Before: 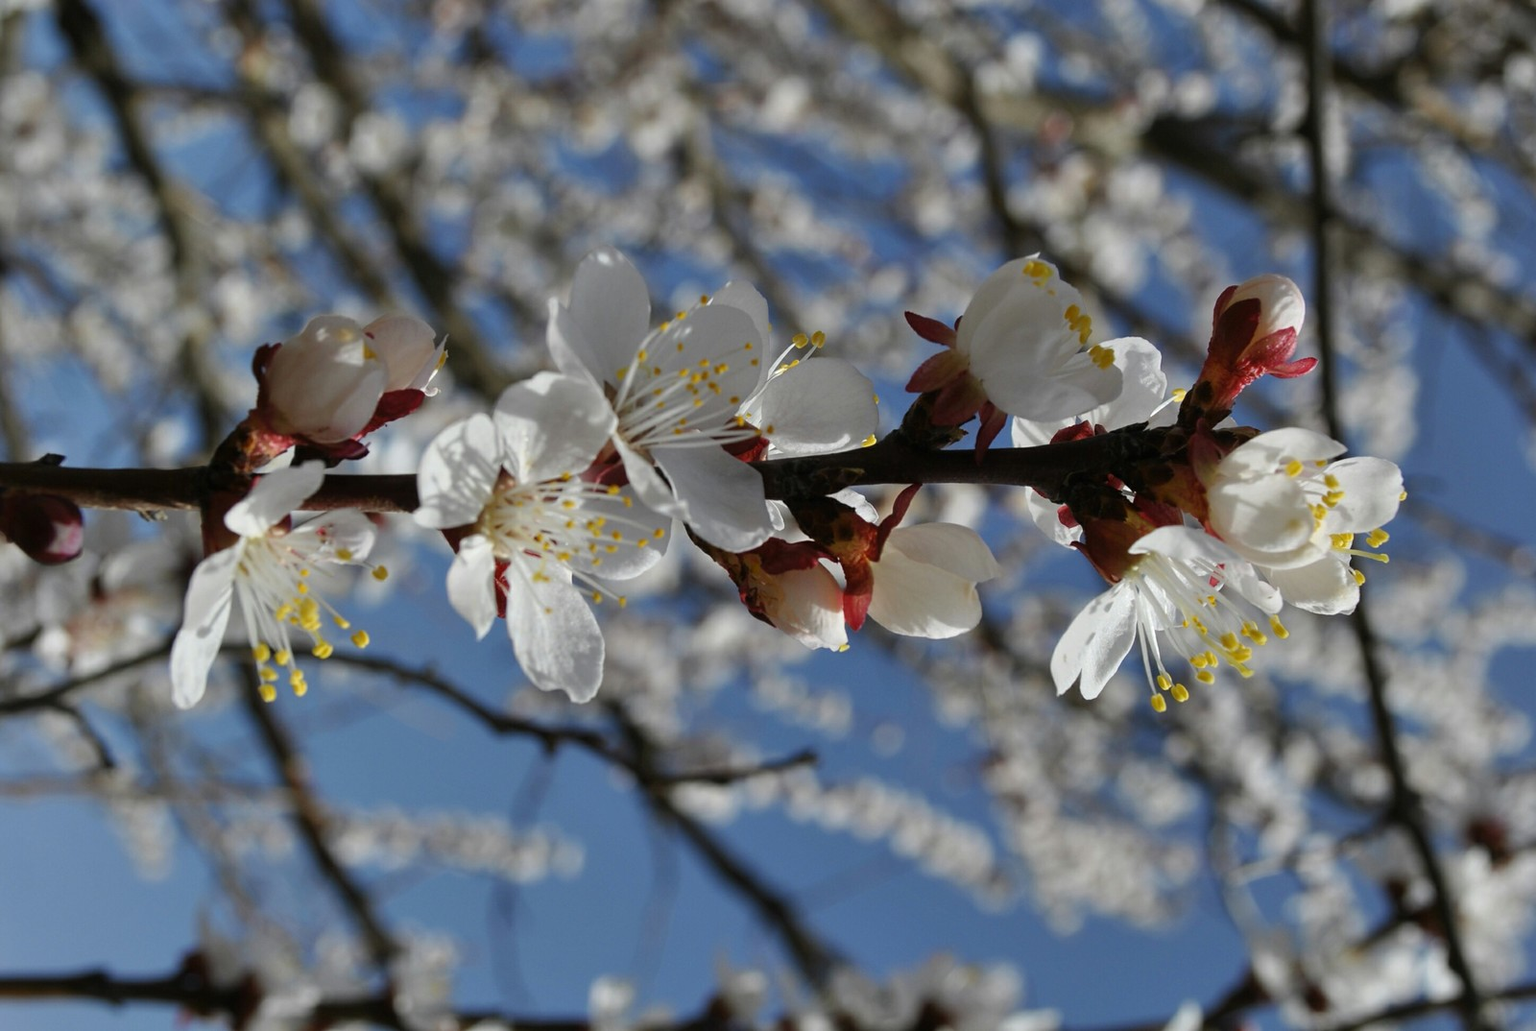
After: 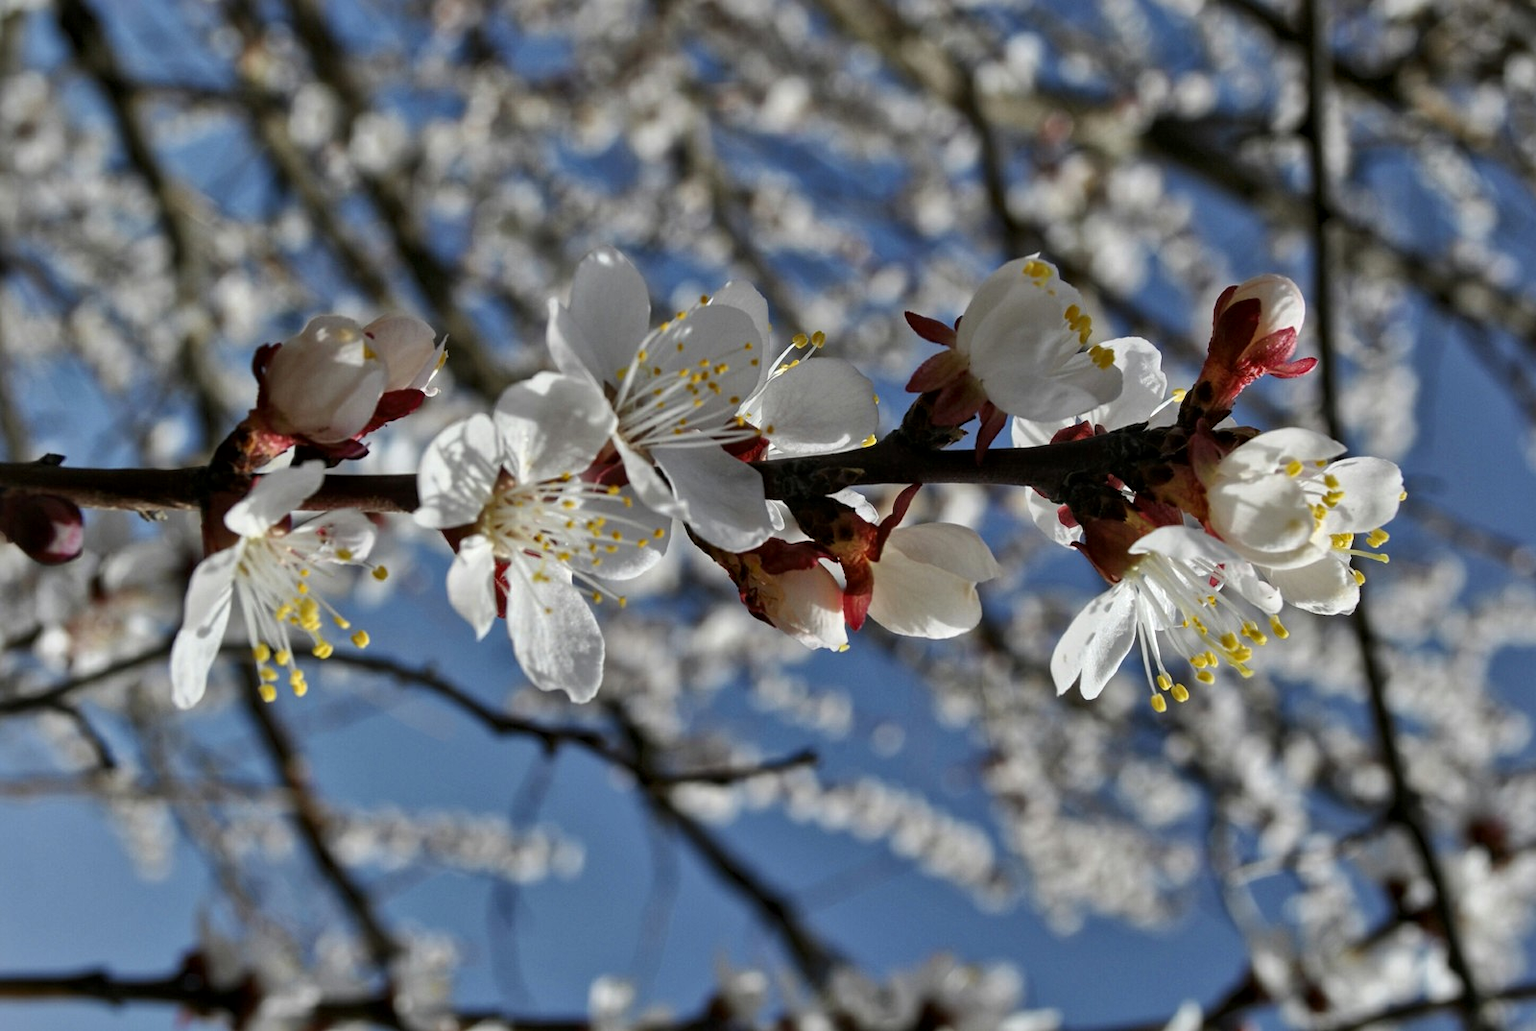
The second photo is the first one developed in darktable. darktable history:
local contrast: mode bilateral grid, contrast 20, coarseness 20, detail 150%, midtone range 0.2
